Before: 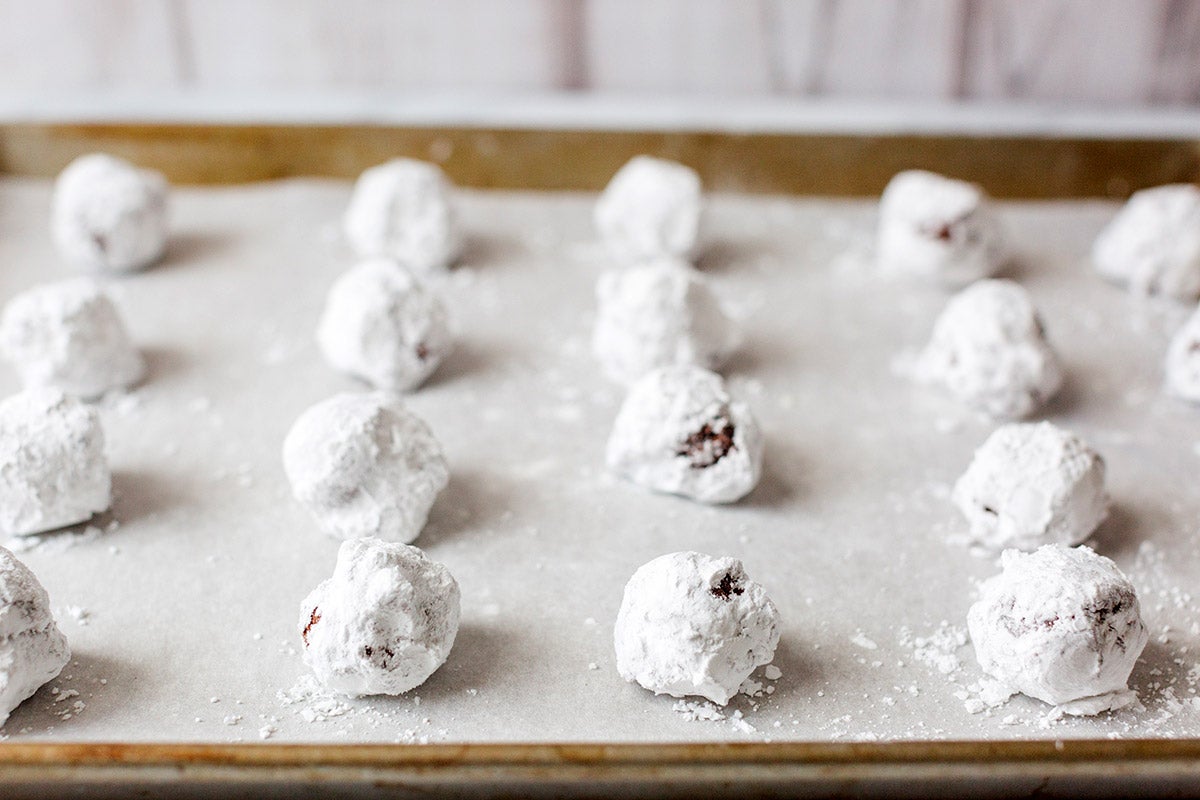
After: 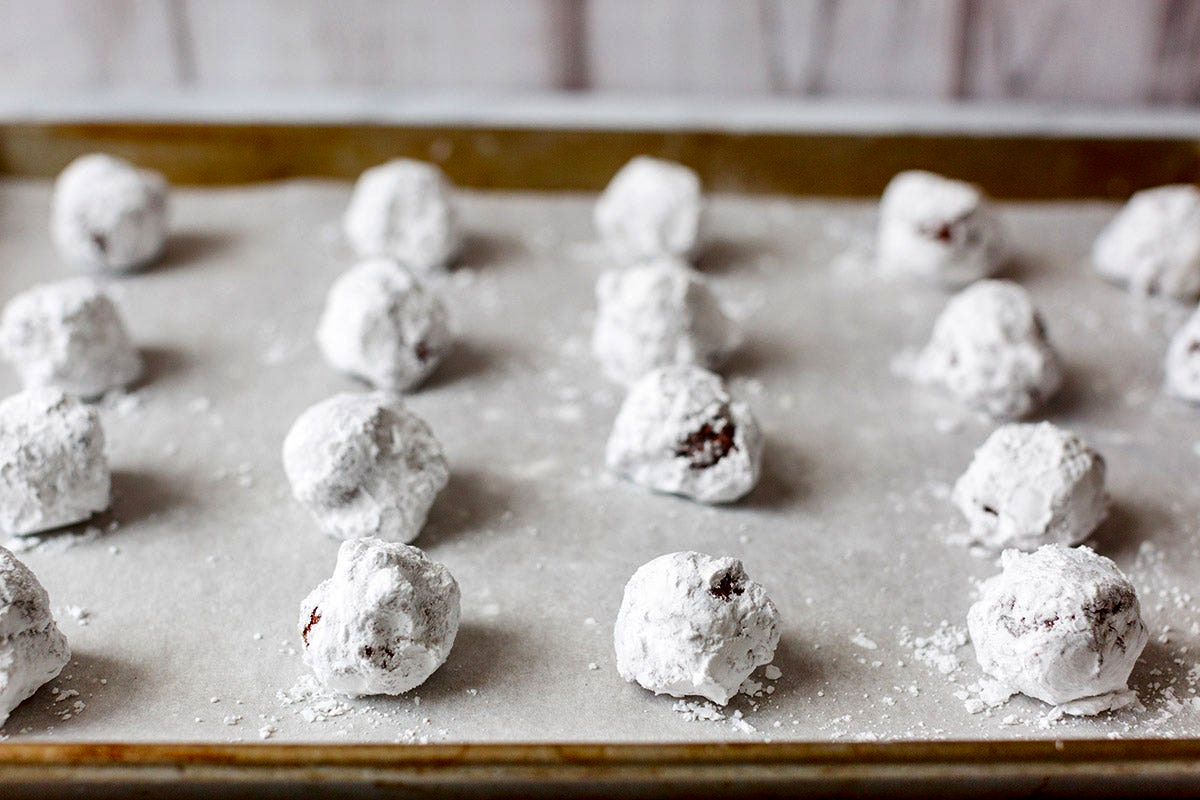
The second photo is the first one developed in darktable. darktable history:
shadows and highlights: low approximation 0.01, soften with gaussian
contrast brightness saturation: contrast 0.1, brightness -0.257, saturation 0.148
